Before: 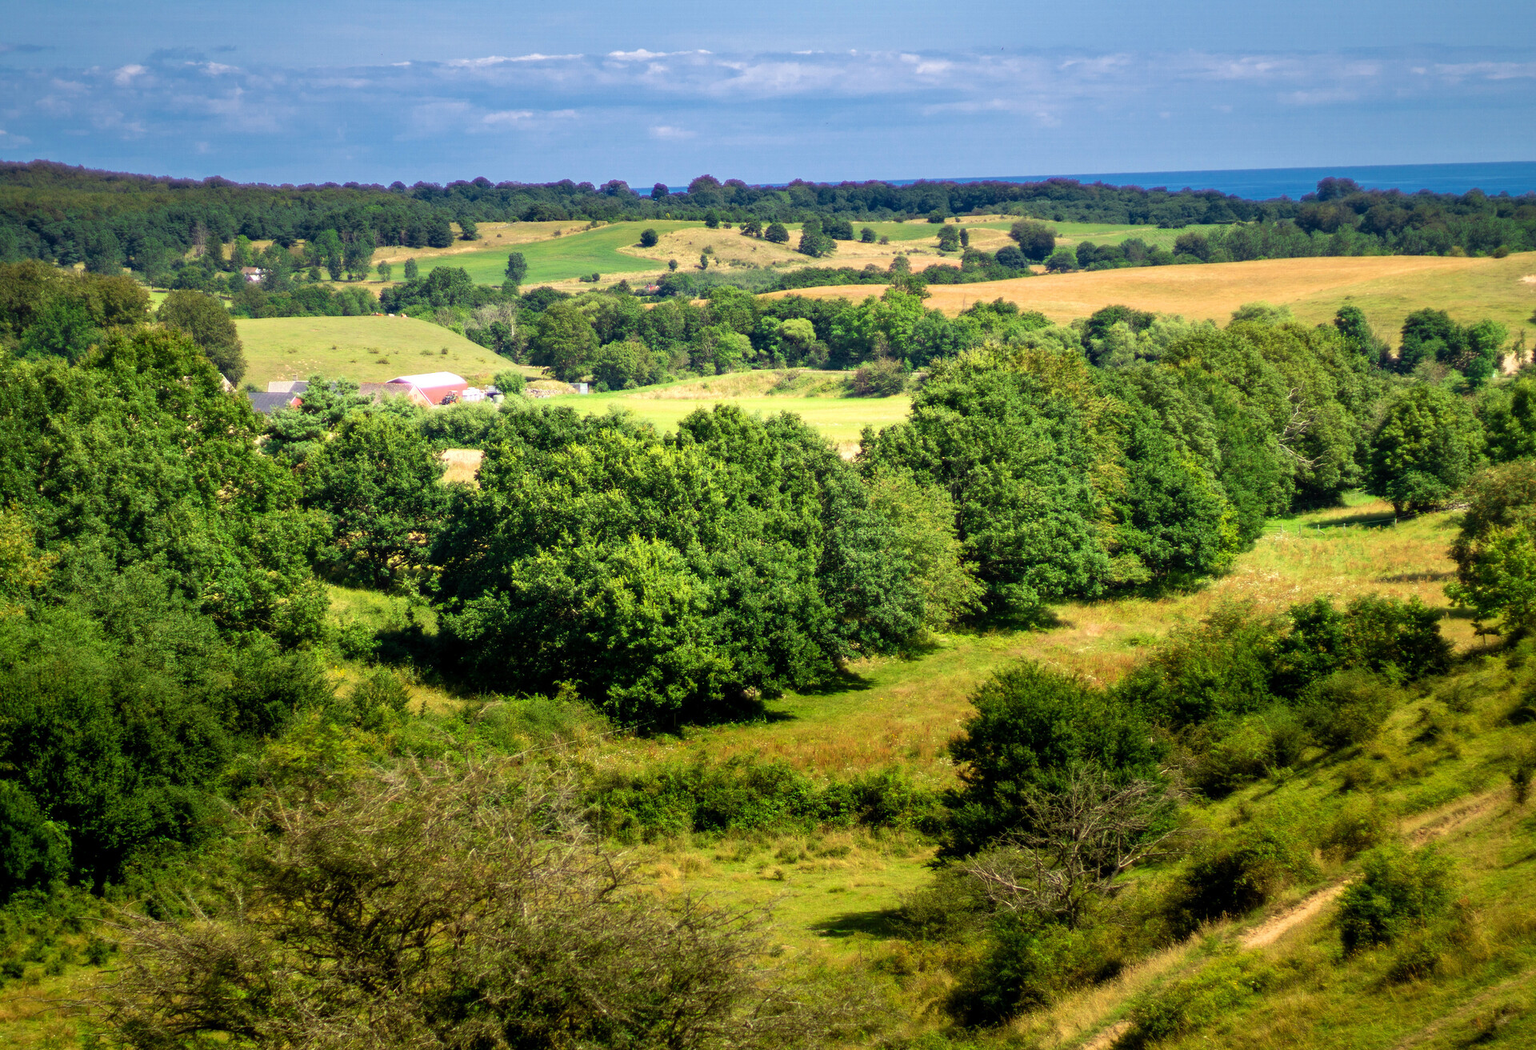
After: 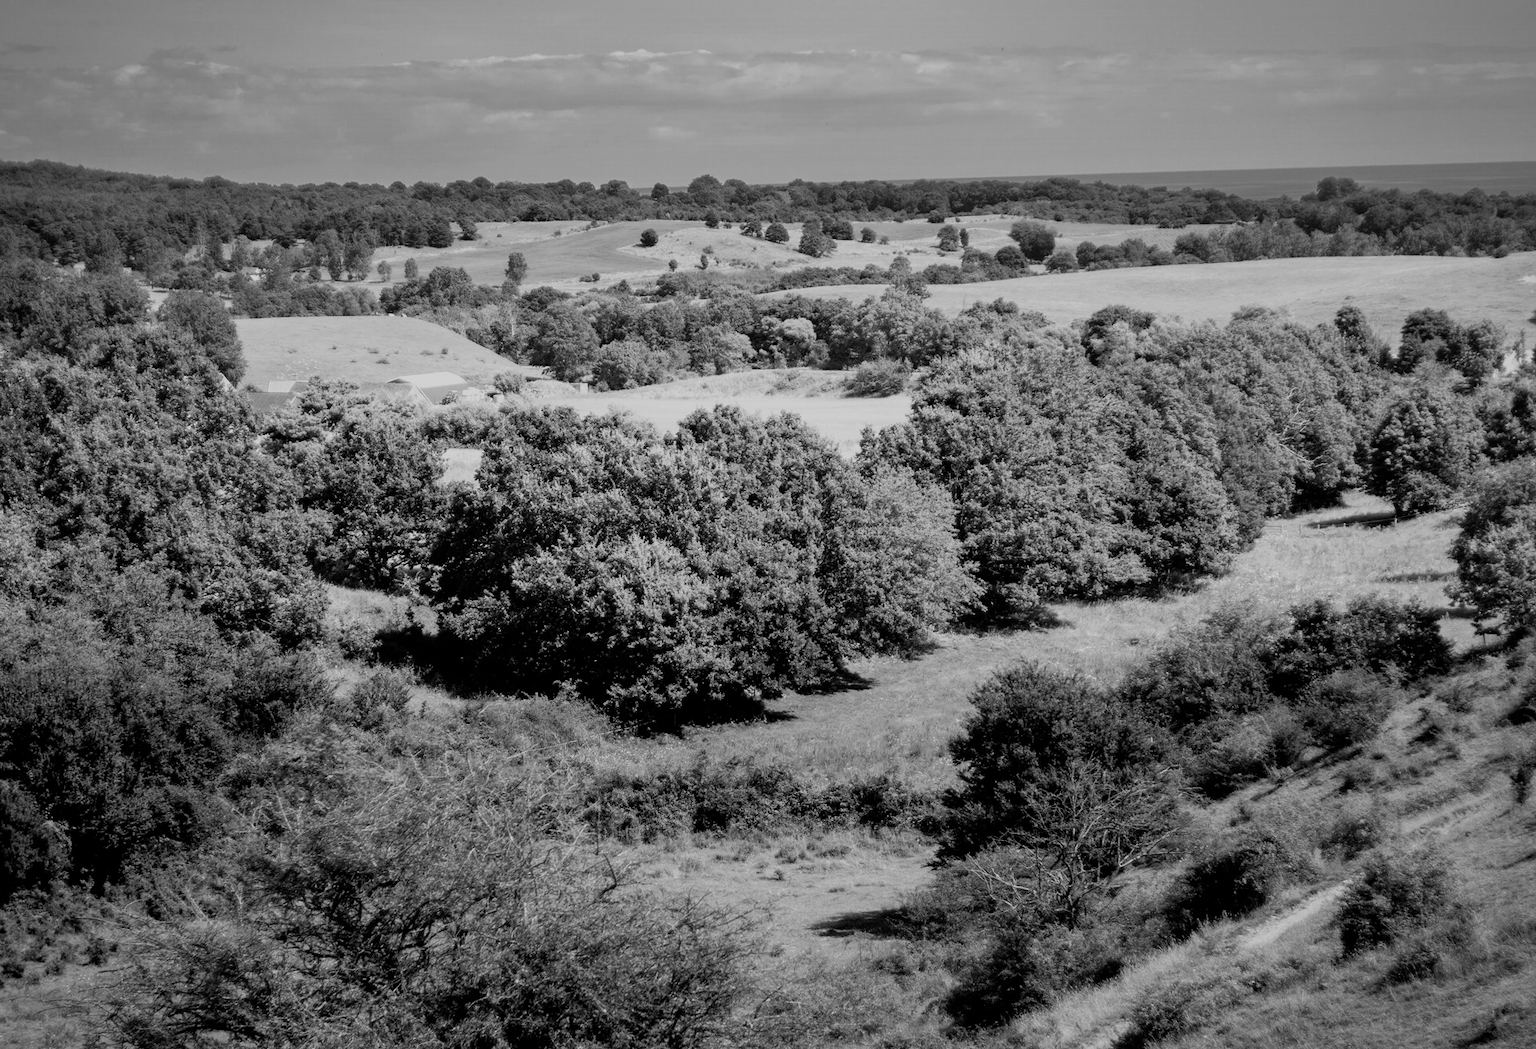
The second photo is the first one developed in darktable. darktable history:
filmic rgb: black relative exposure -7.65 EV, white relative exposure 4.56 EV, hardness 3.61
vignetting: fall-off start 100%, brightness -0.282, width/height ratio 1.31
monochrome: a 32, b 64, size 2.3
